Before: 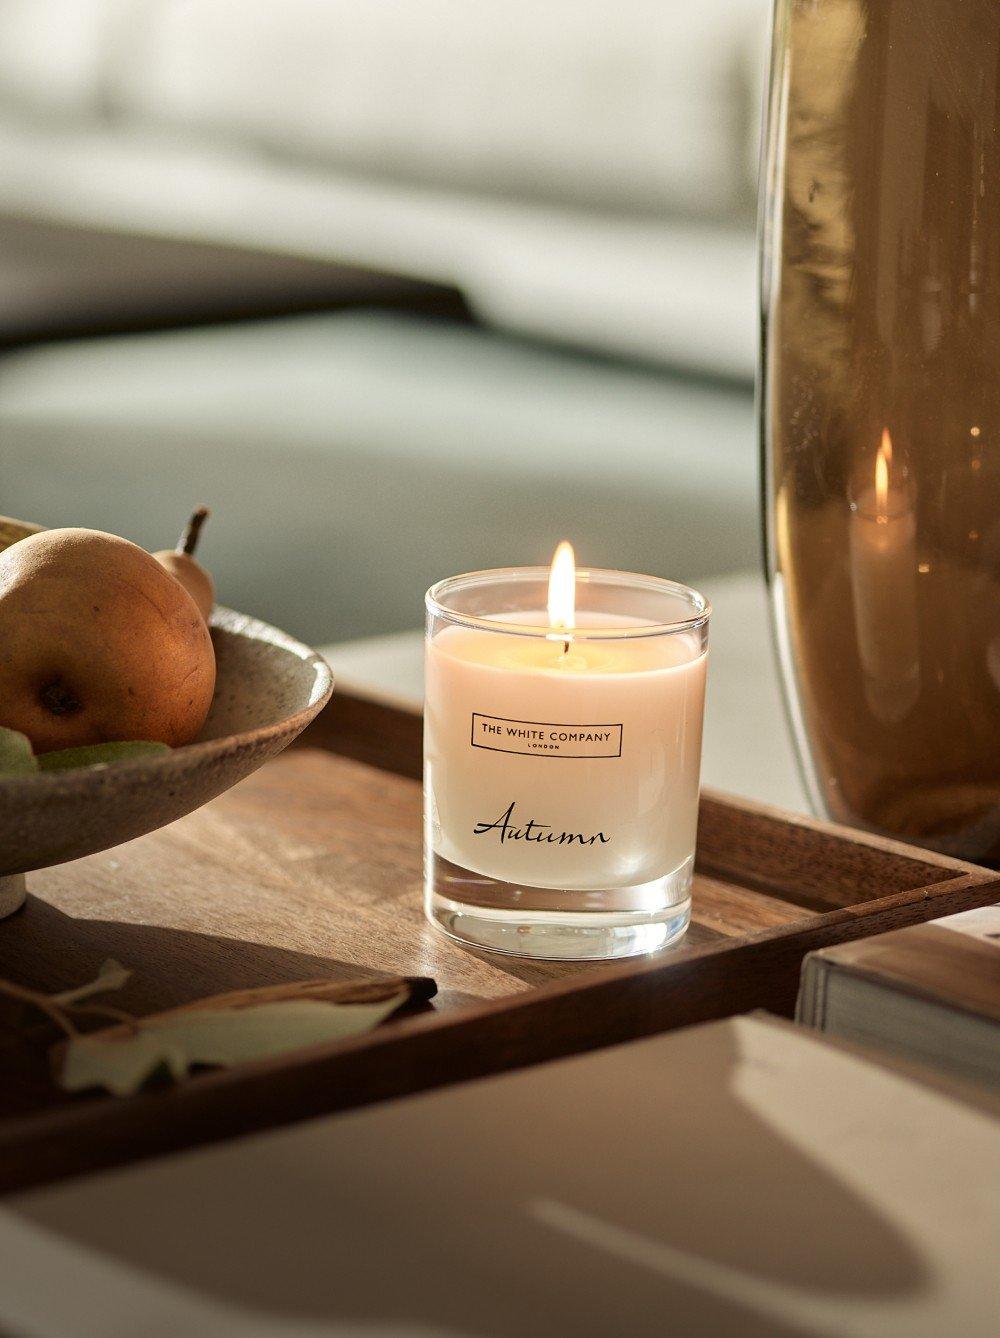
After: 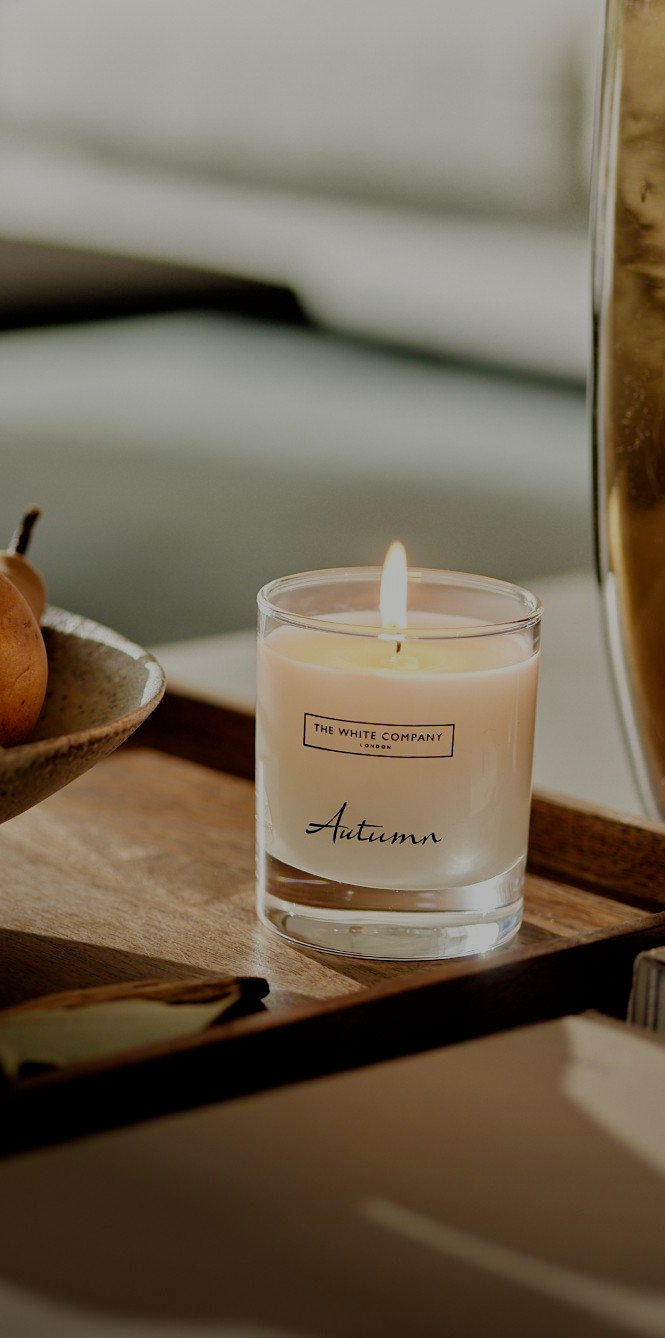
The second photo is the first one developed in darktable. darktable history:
filmic rgb: middle gray luminance 30%, black relative exposure -9 EV, white relative exposure 7 EV, threshold 6 EV, target black luminance 0%, hardness 2.94, latitude 2.04%, contrast 0.963, highlights saturation mix 5%, shadows ↔ highlights balance 12.16%, add noise in highlights 0, preserve chrominance no, color science v3 (2019), use custom middle-gray values true, iterations of high-quality reconstruction 0, contrast in highlights soft, enable highlight reconstruction true
crop: left 16.899%, right 16.556%
